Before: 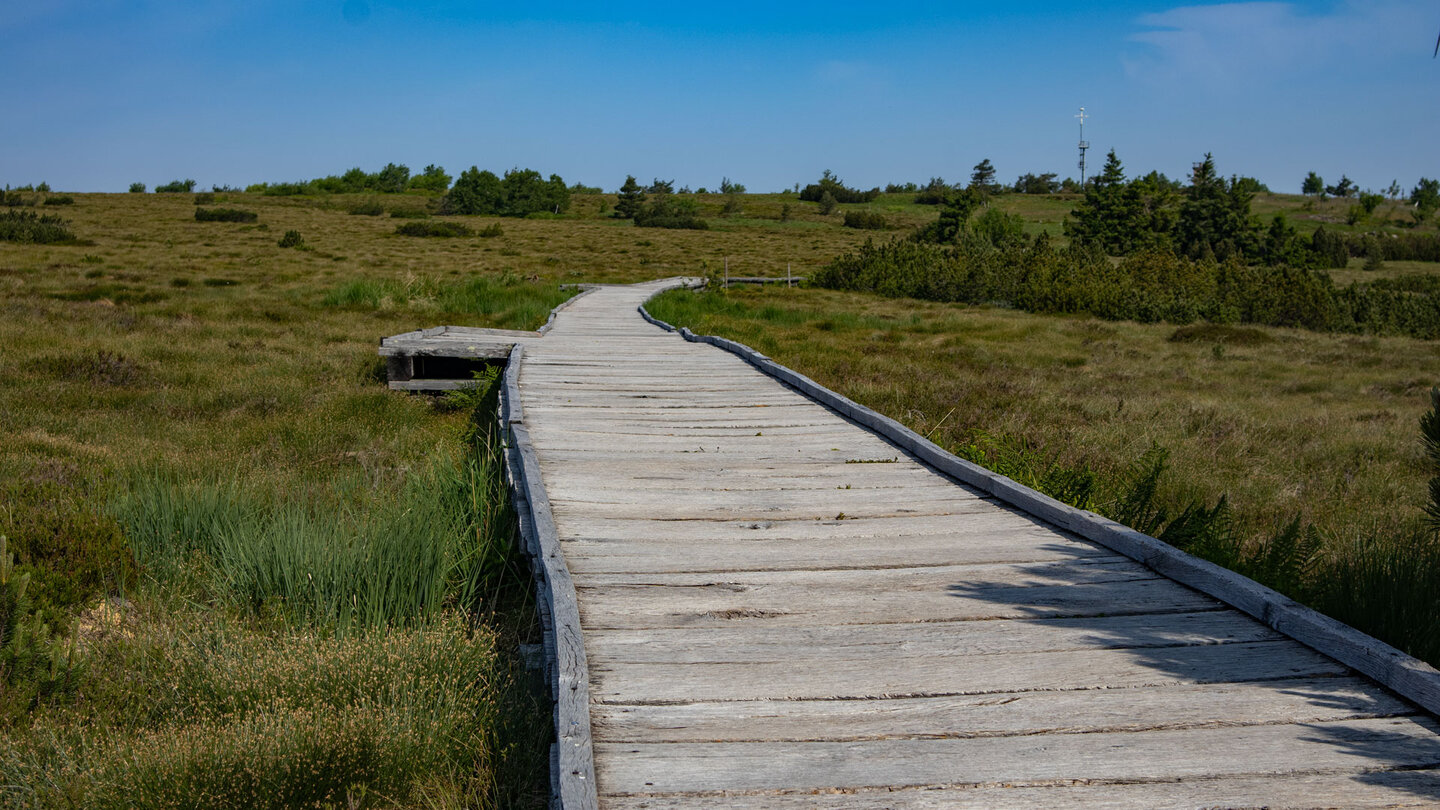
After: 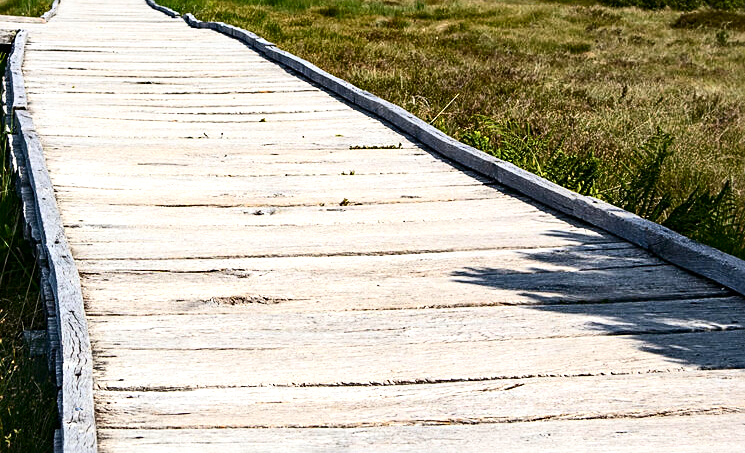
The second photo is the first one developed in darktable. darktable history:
contrast brightness saturation: contrast 0.28
exposure: black level correction 0, exposure 1.1 EV, compensate exposure bias true, compensate highlight preservation false
color balance: mode lift, gamma, gain (sRGB), lift [1, 0.99, 1.01, 0.992], gamma [1, 1.037, 0.974, 0.963]
crop: left 34.479%, top 38.822%, right 13.718%, bottom 5.172%
sharpen: on, module defaults
